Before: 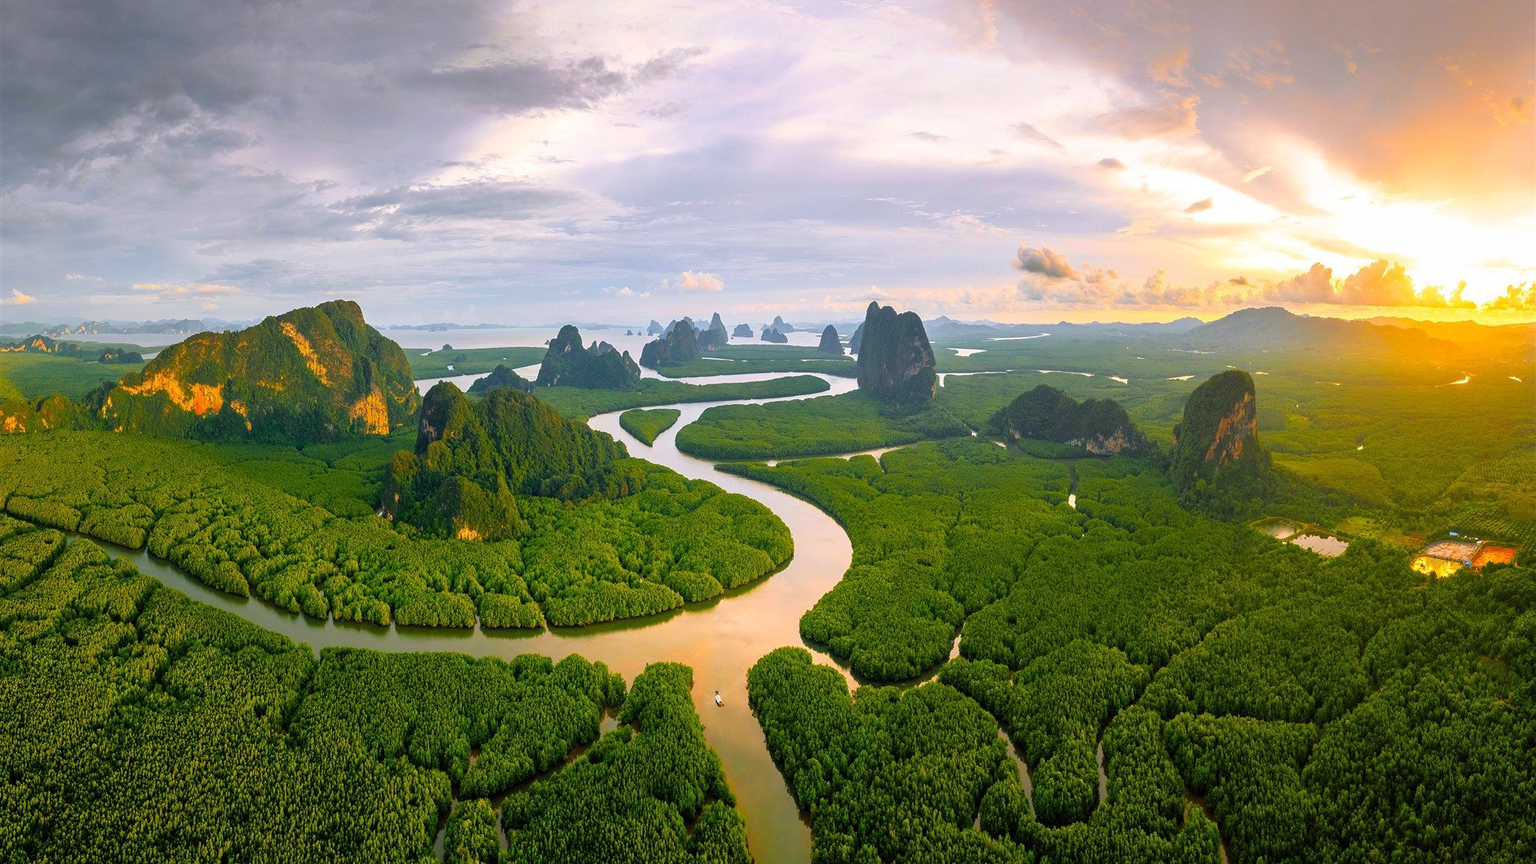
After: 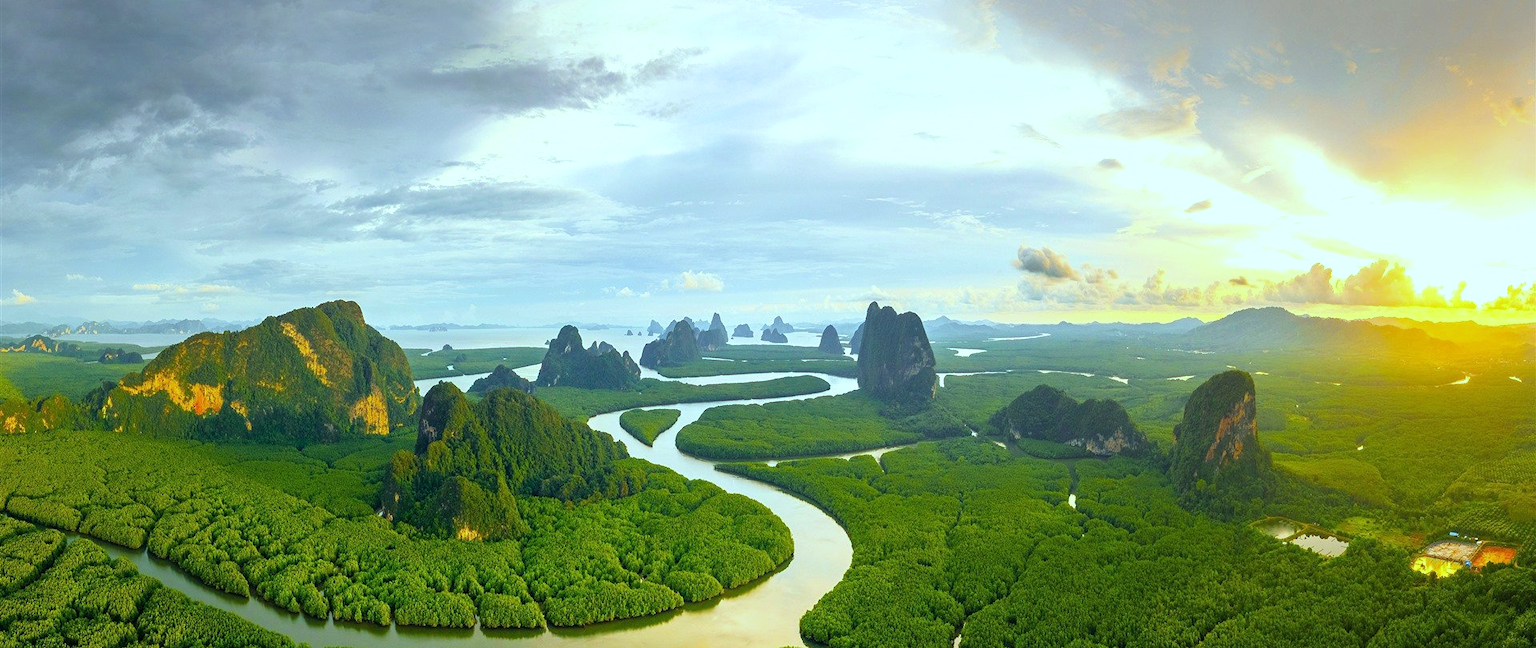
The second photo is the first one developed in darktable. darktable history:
color balance: mode lift, gamma, gain (sRGB), lift [0.997, 0.979, 1.021, 1.011], gamma [1, 1.084, 0.916, 0.998], gain [1, 0.87, 1.13, 1.101], contrast 4.55%, contrast fulcrum 38.24%, output saturation 104.09%
crop: bottom 24.967%
tone curve: curves: ch0 [(0, 0) (0.003, 0.003) (0.011, 0.011) (0.025, 0.025) (0.044, 0.045) (0.069, 0.07) (0.1, 0.101) (0.136, 0.138) (0.177, 0.18) (0.224, 0.228) (0.277, 0.281) (0.335, 0.34) (0.399, 0.405) (0.468, 0.475) (0.543, 0.551) (0.623, 0.633) (0.709, 0.72) (0.801, 0.813) (0.898, 0.907) (1, 1)], preserve colors none
